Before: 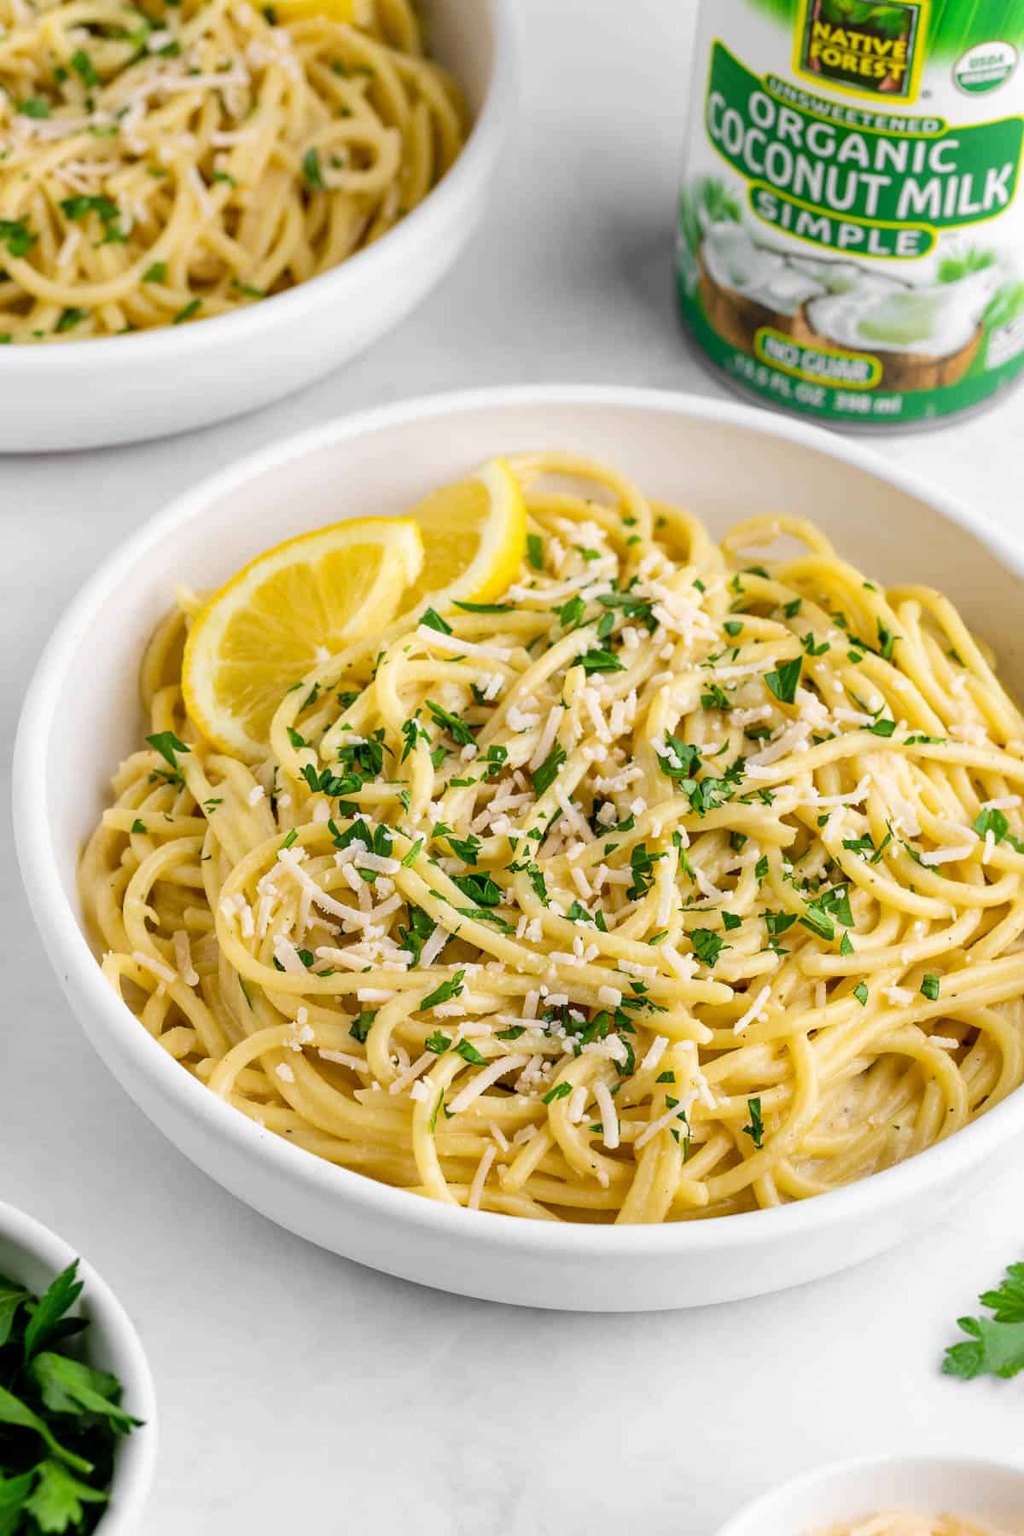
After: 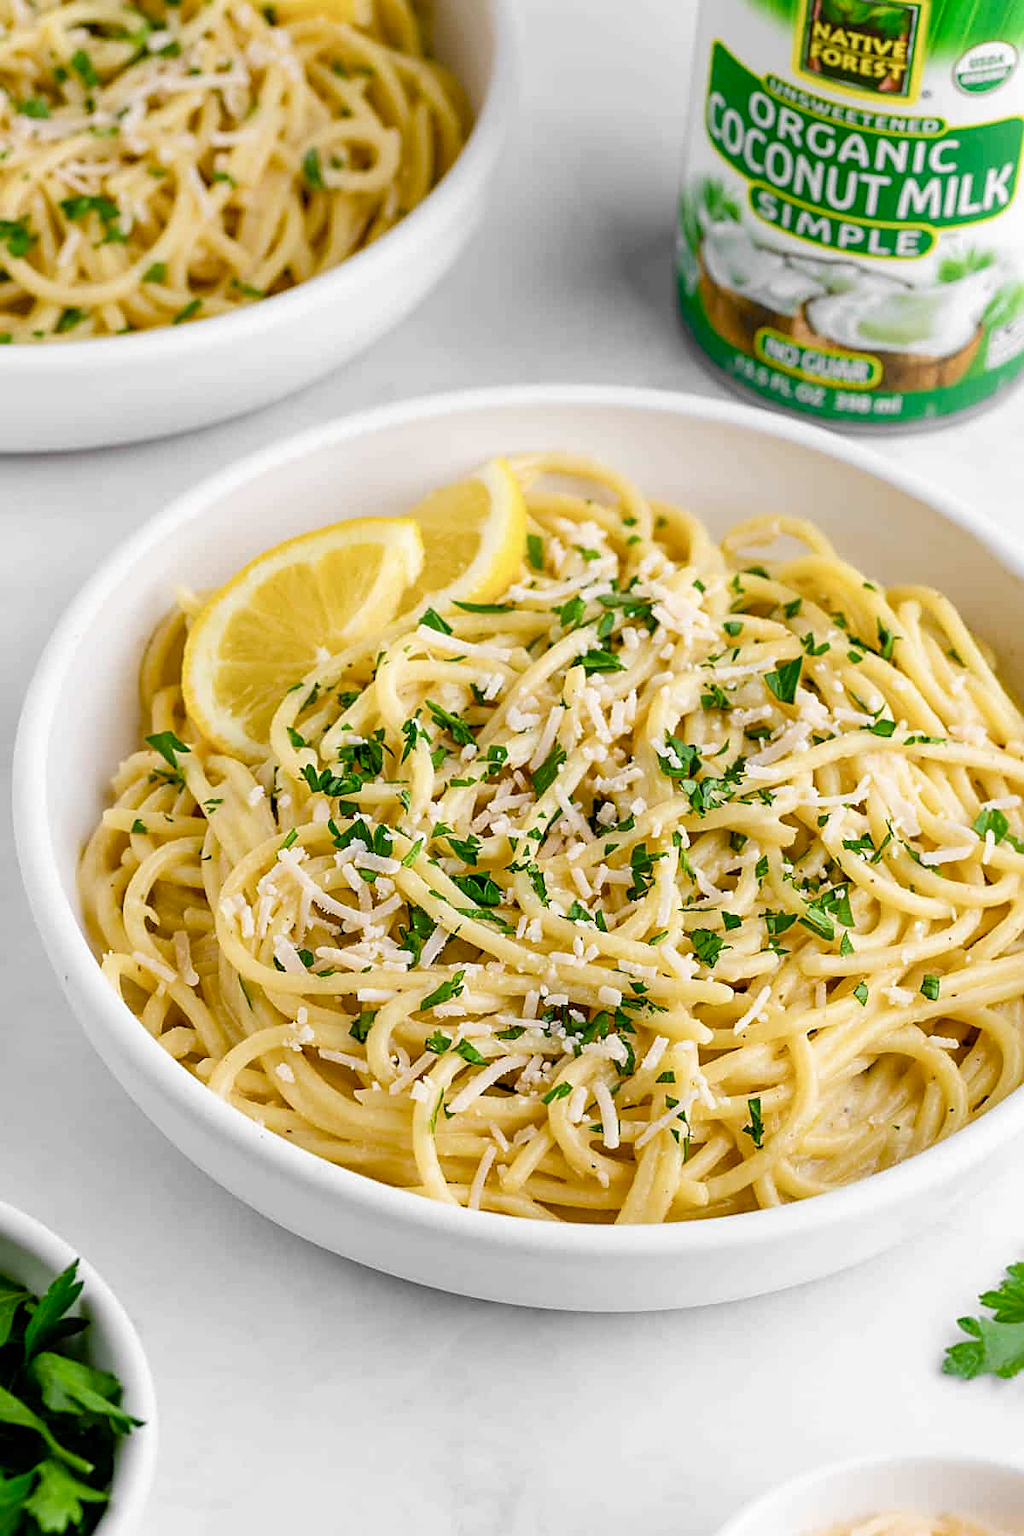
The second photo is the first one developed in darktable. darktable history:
color balance rgb: perceptual saturation grading › global saturation 20%, perceptual saturation grading › highlights -25%, perceptual saturation grading › shadows 50%, global vibrance -25%
sharpen: on, module defaults
